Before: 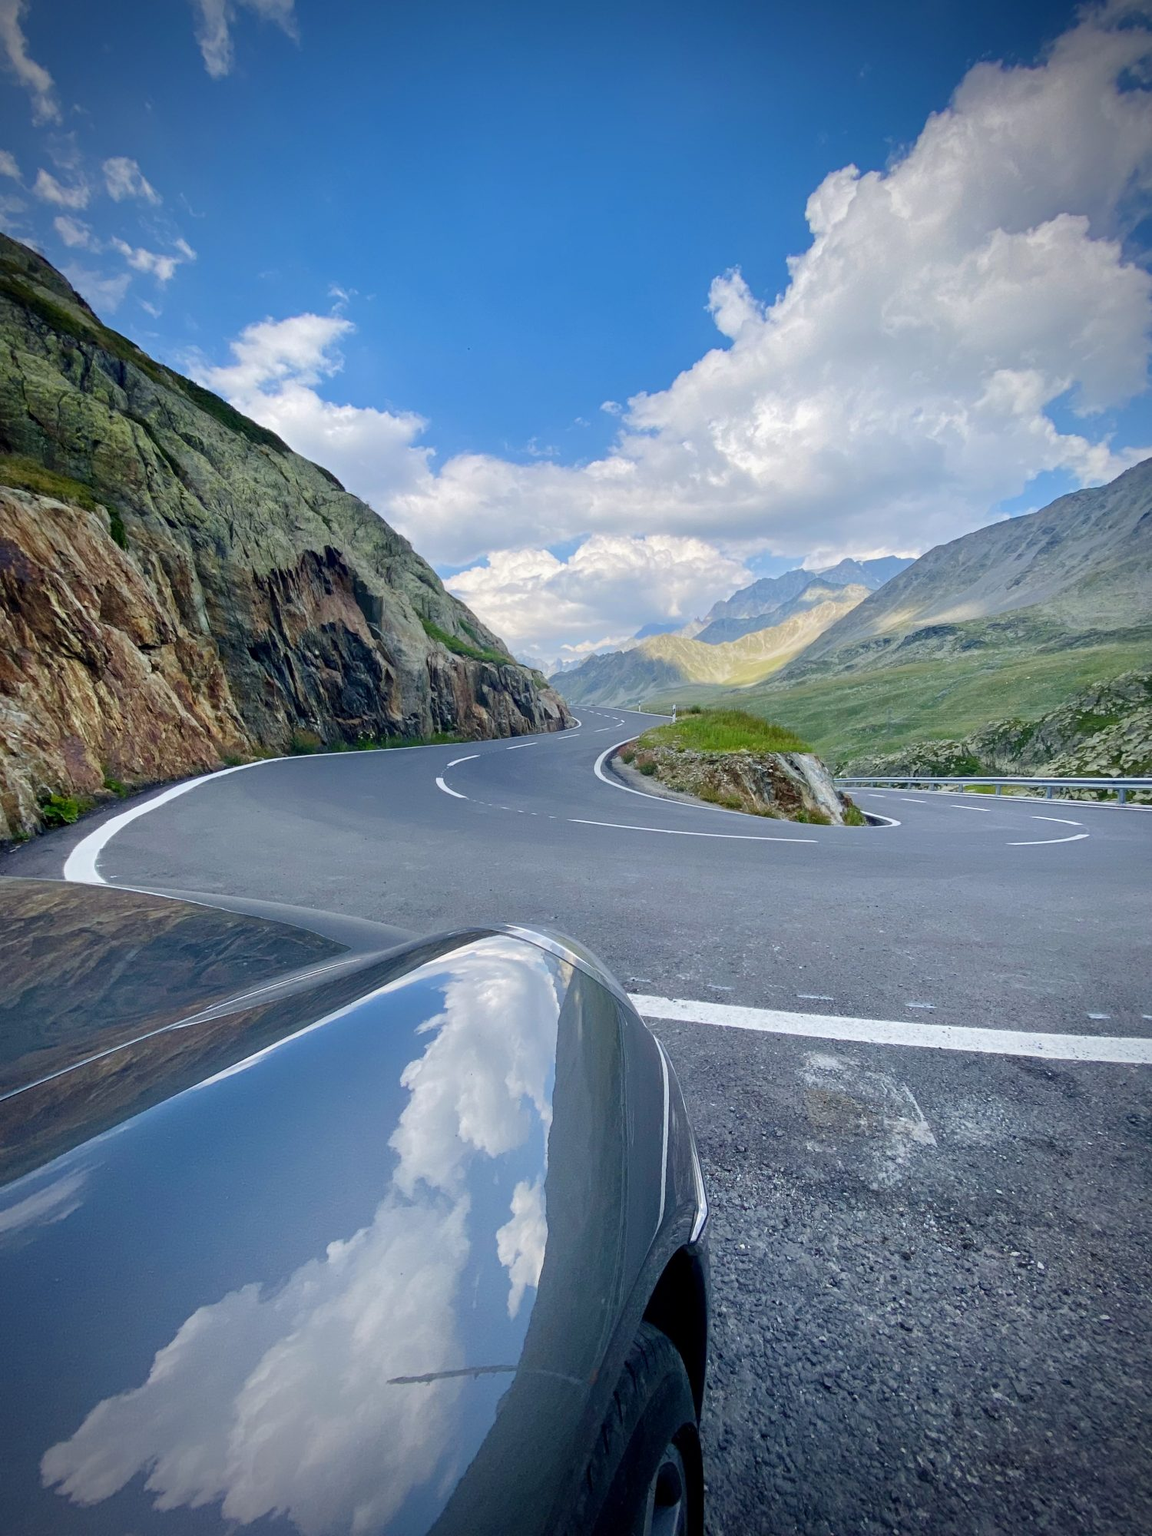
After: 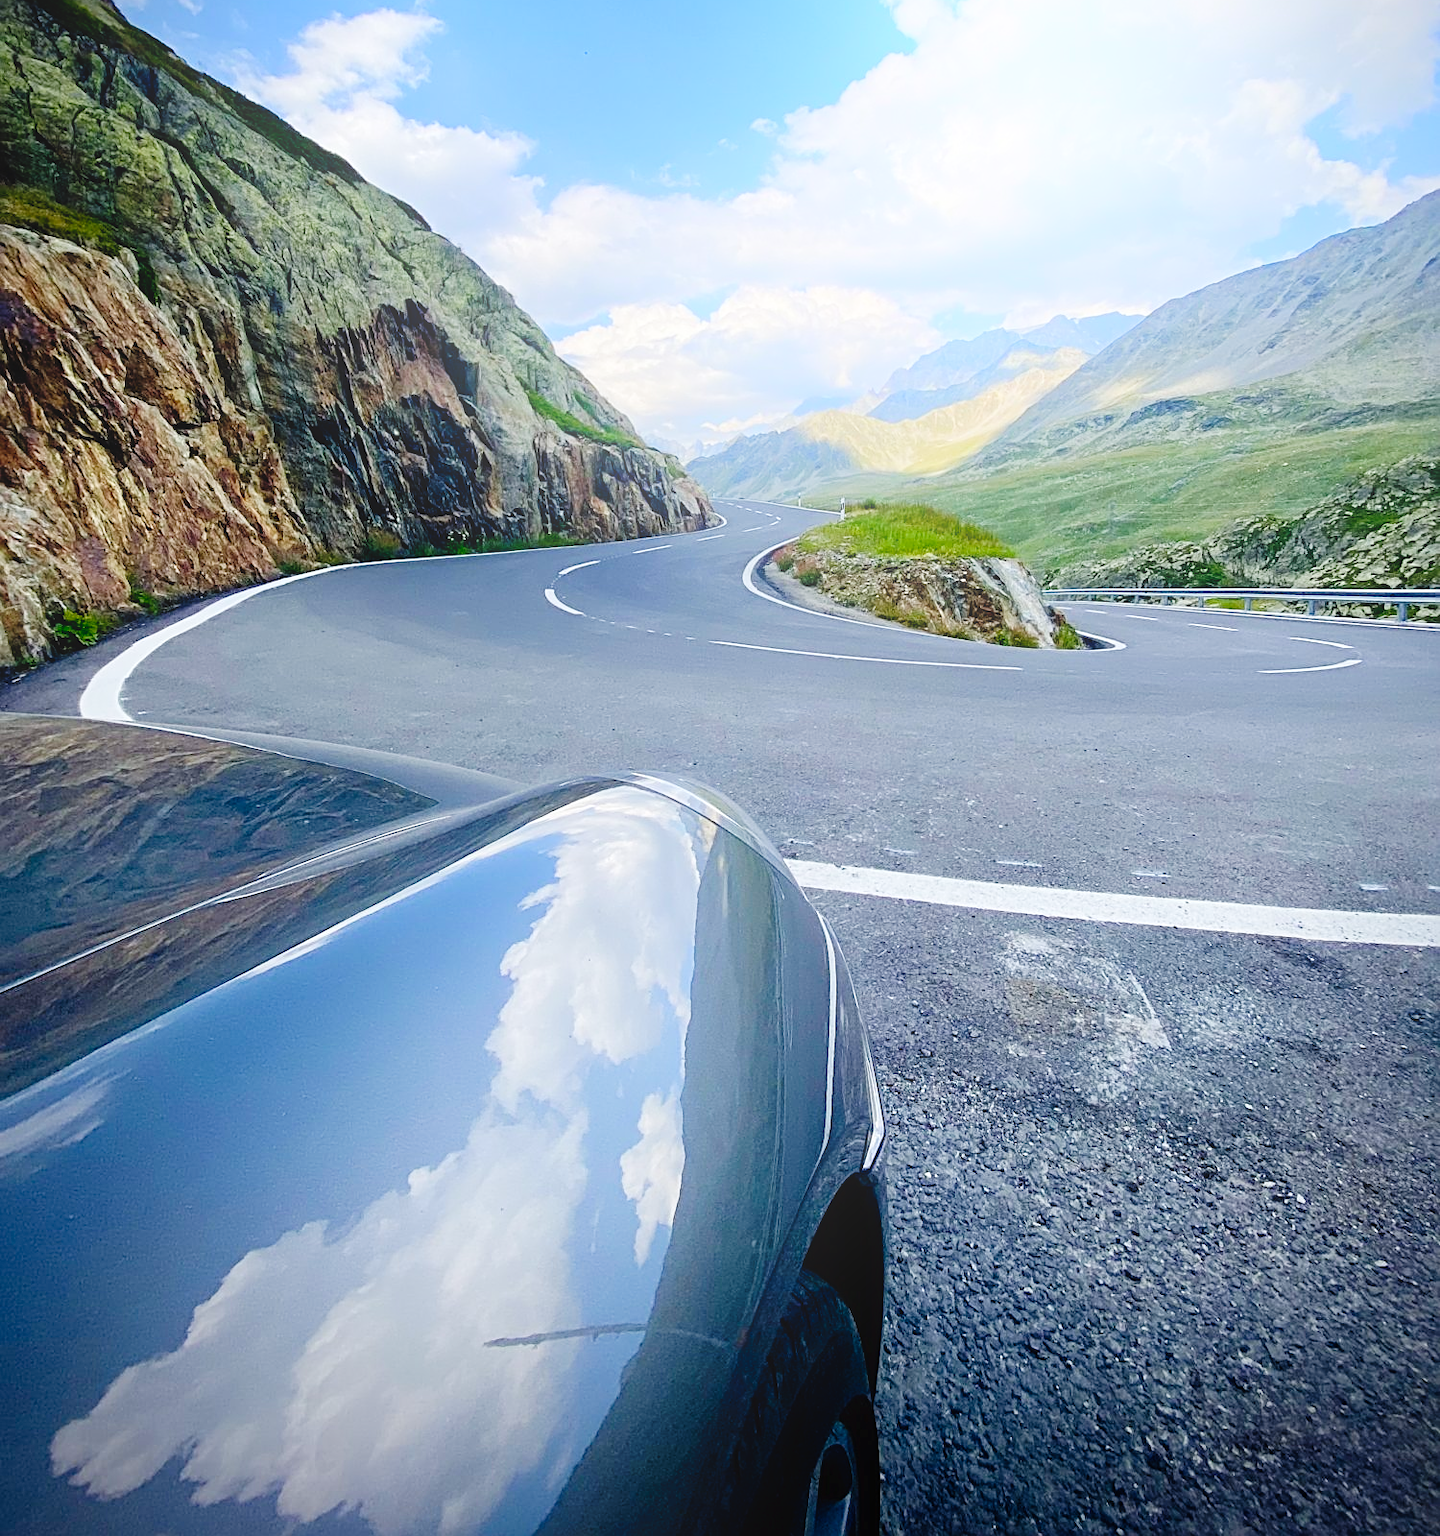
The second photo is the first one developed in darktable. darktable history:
tone curve: curves: ch0 [(0, 0) (0.003, 0.006) (0.011, 0.007) (0.025, 0.009) (0.044, 0.012) (0.069, 0.021) (0.1, 0.036) (0.136, 0.056) (0.177, 0.105) (0.224, 0.165) (0.277, 0.251) (0.335, 0.344) (0.399, 0.439) (0.468, 0.532) (0.543, 0.628) (0.623, 0.718) (0.709, 0.797) (0.801, 0.874) (0.898, 0.943) (1, 1)], preserve colors none
sharpen: on, module defaults
crop and rotate: top 19.998%
bloom: size 38%, threshold 95%, strength 30%
